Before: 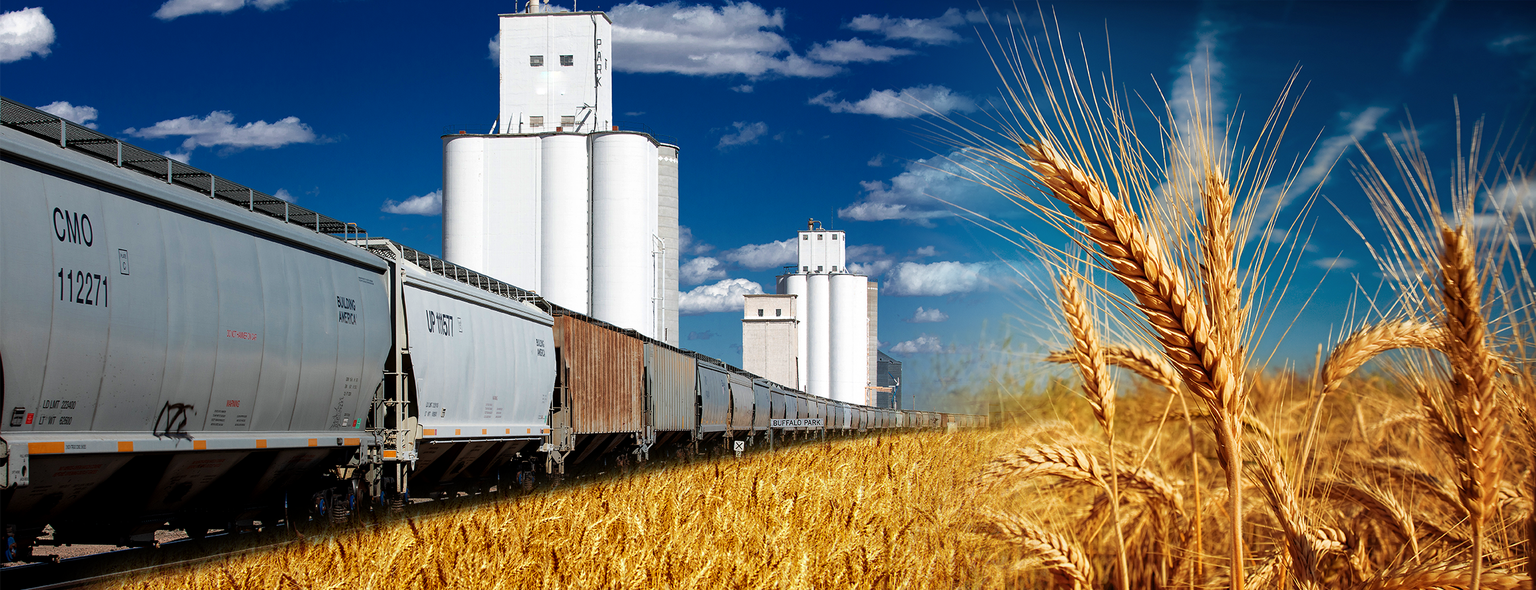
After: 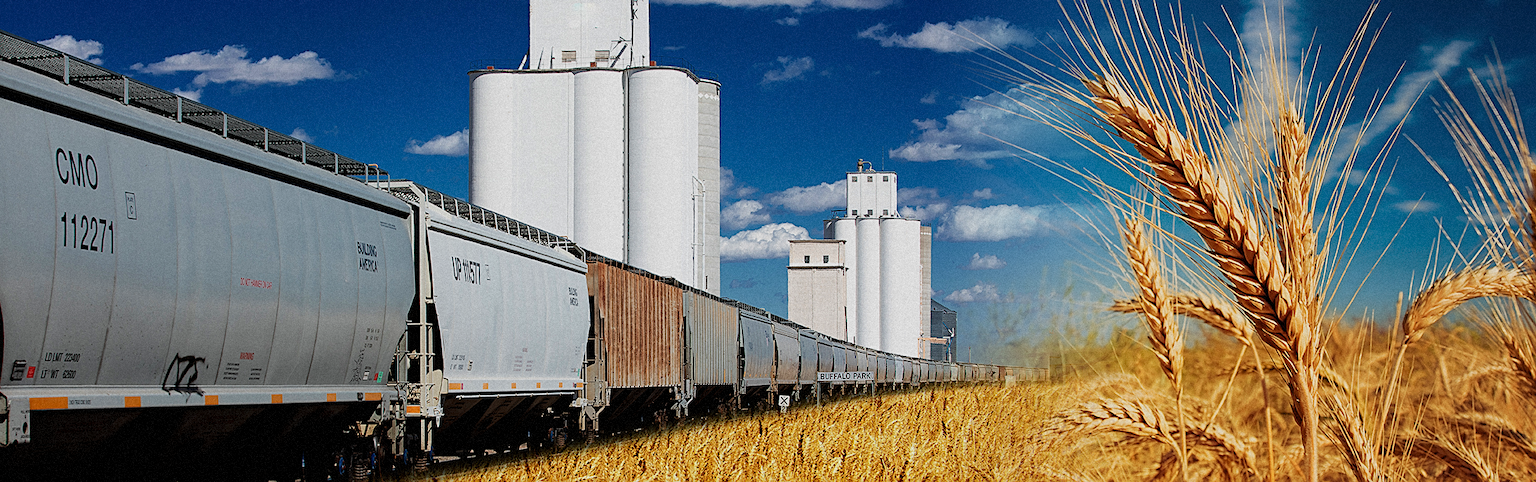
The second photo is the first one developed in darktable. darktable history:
filmic rgb: white relative exposure 3.9 EV, hardness 4.26
crop and rotate: angle 0.03°, top 11.643%, right 5.651%, bottom 11.189%
grain: mid-tones bias 0%
sharpen: on, module defaults
